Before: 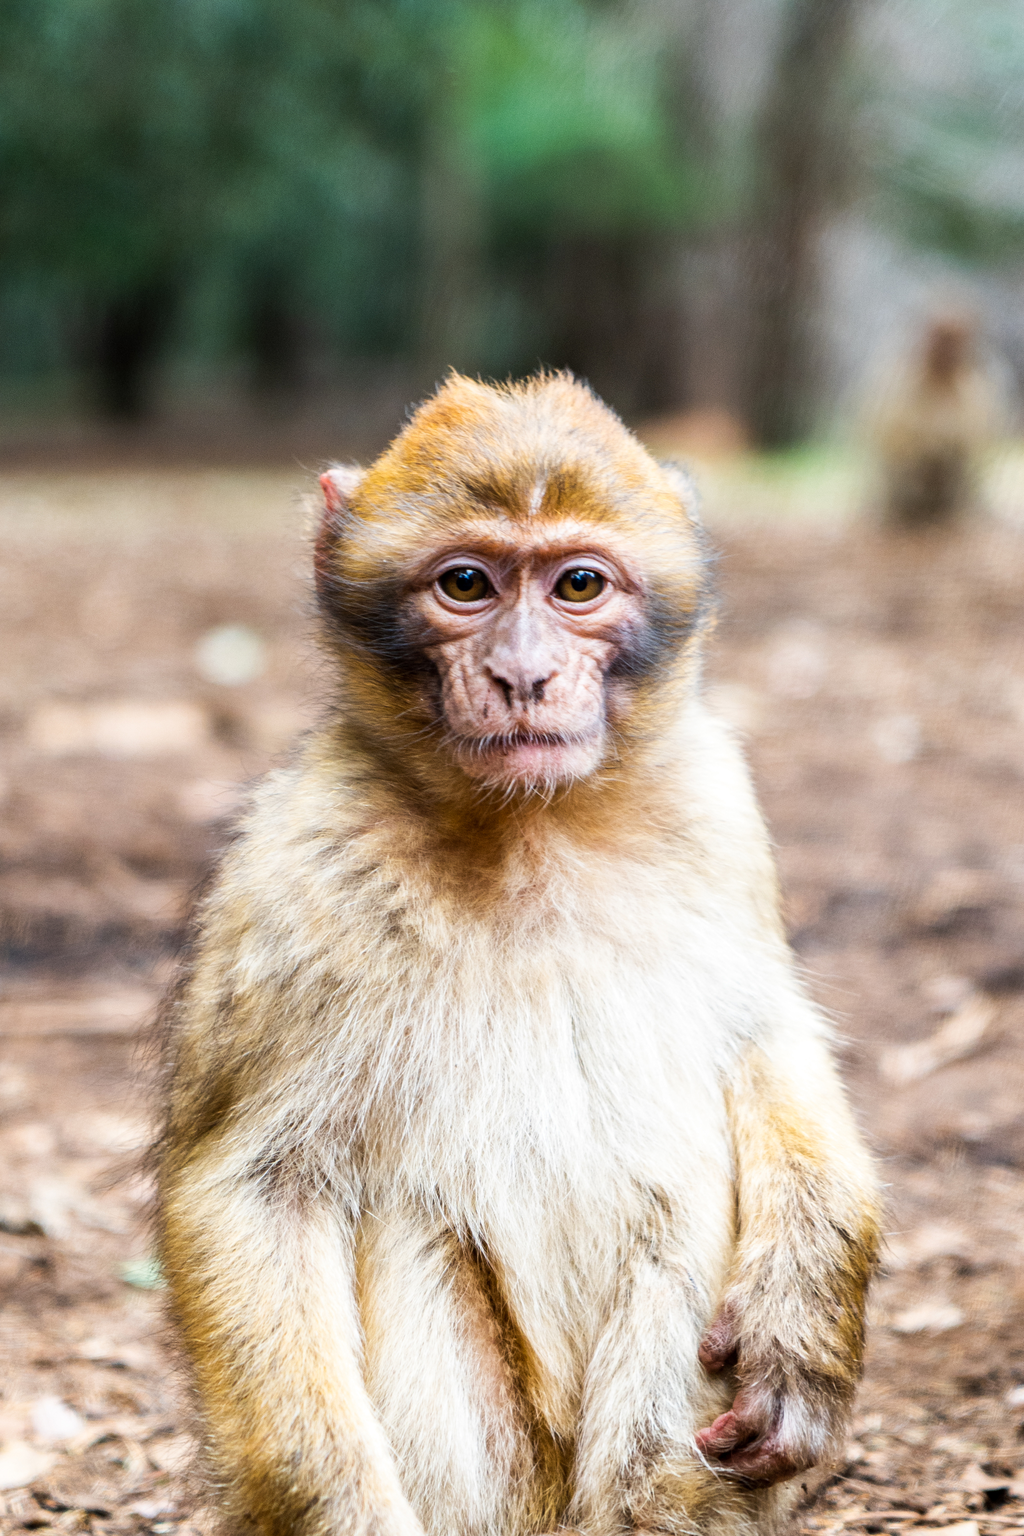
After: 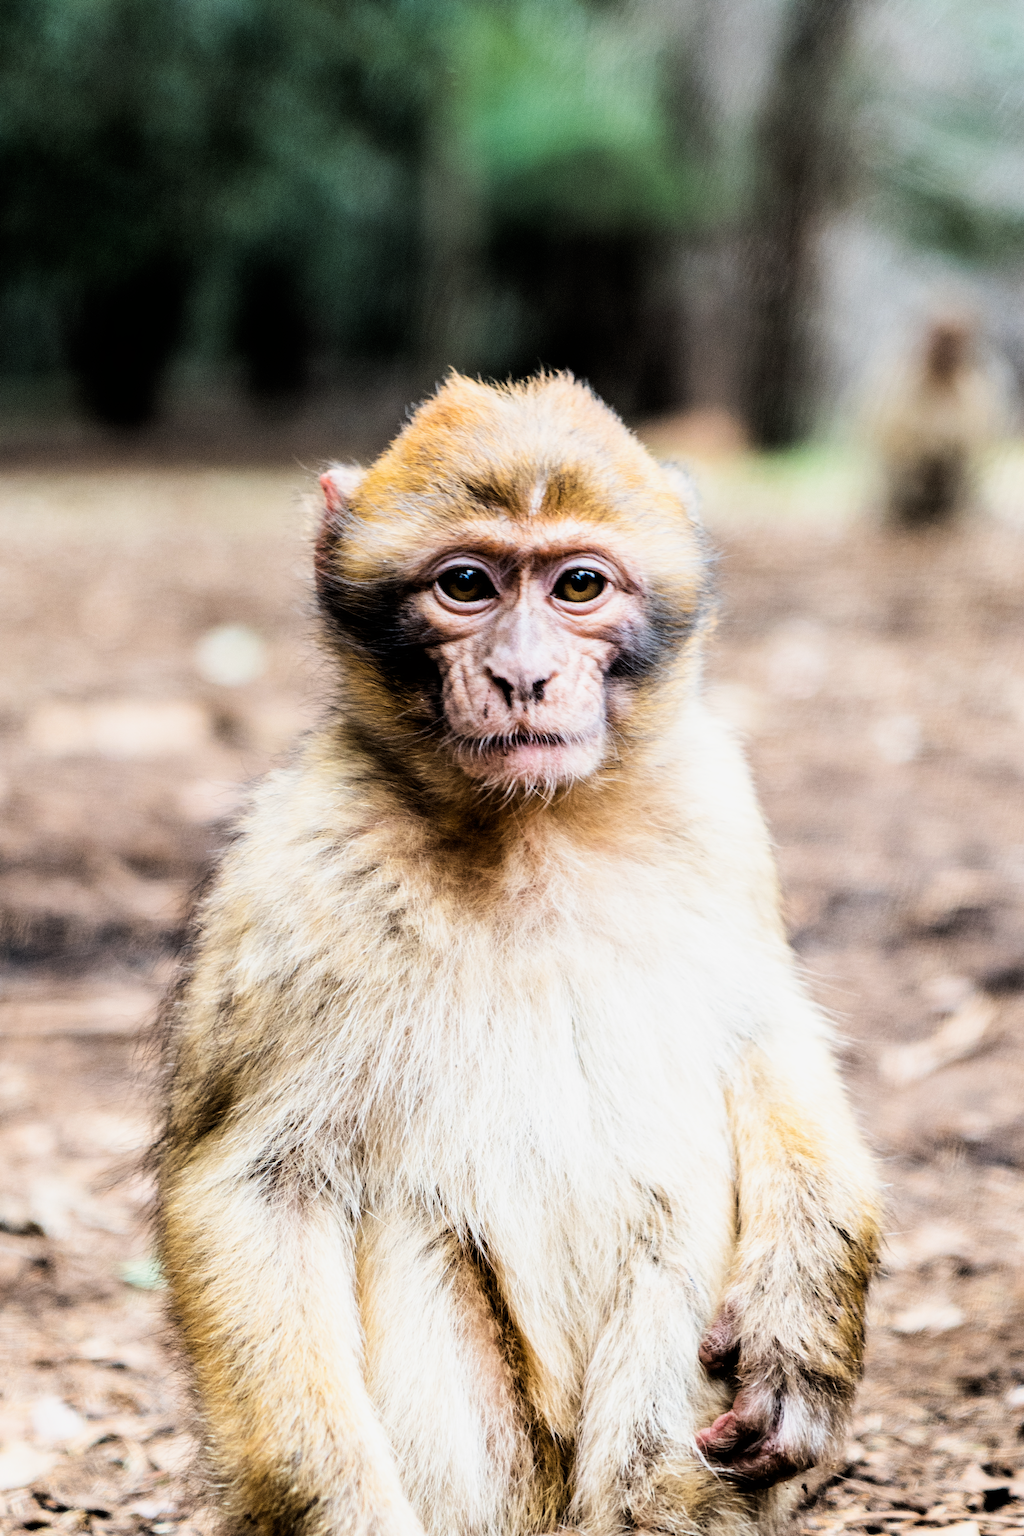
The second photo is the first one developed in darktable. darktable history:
filmic rgb: black relative exposure -4.06 EV, white relative exposure 3 EV, hardness 3.02, contrast 1.511
contrast brightness saturation: saturation -0.066
